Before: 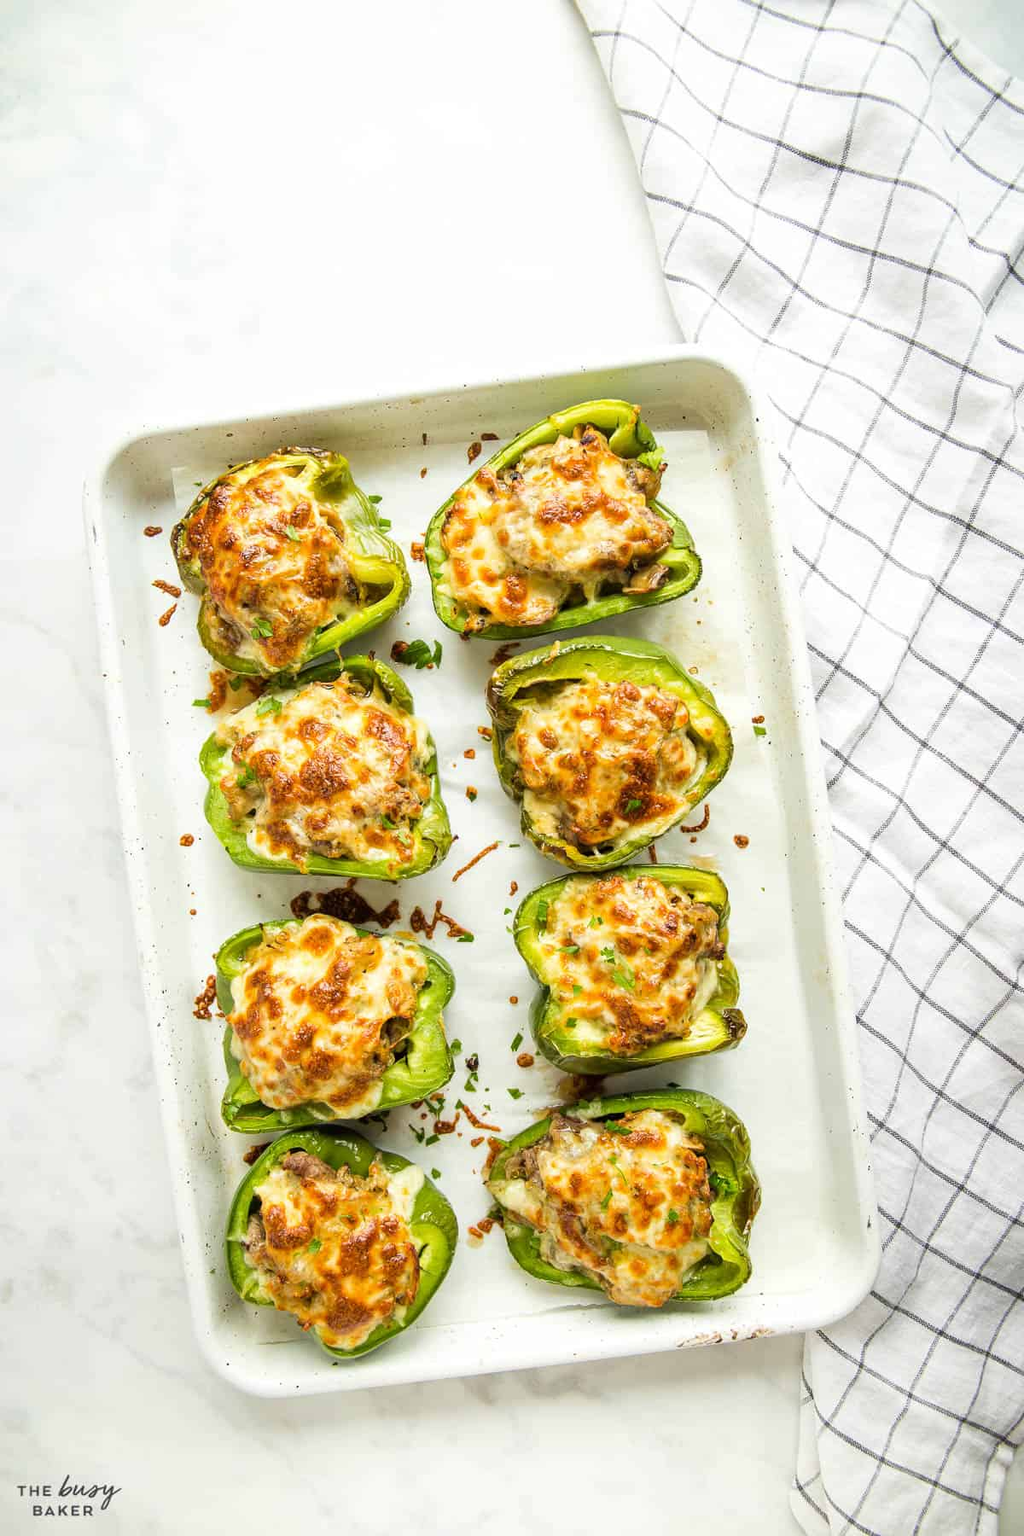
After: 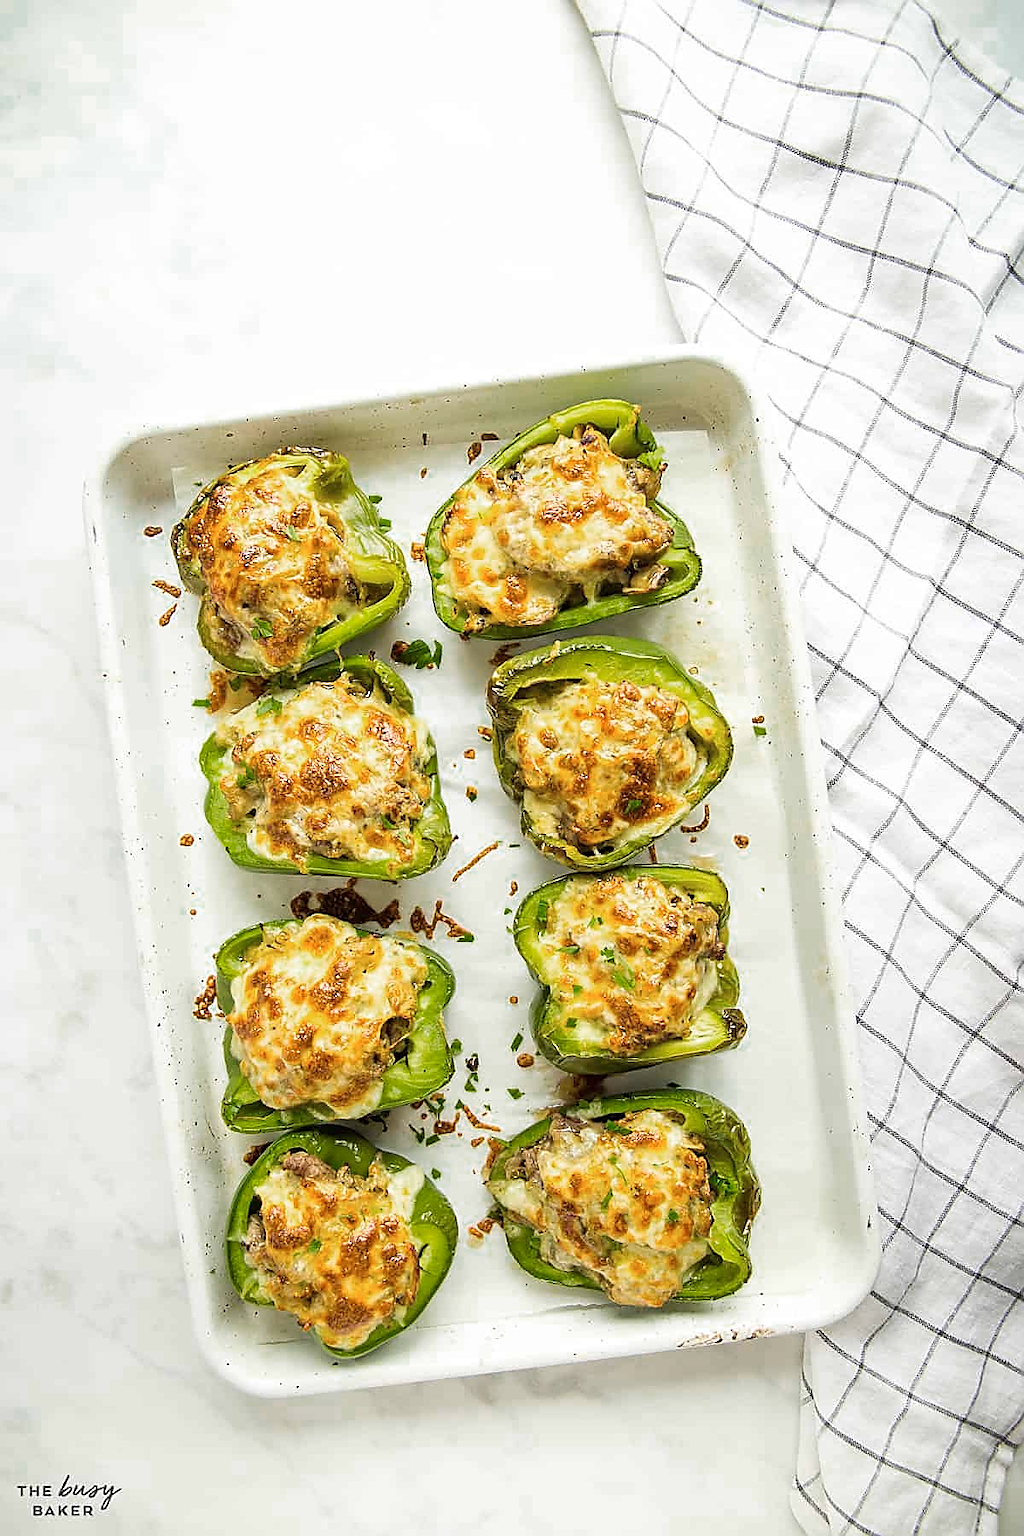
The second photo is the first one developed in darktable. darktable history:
sharpen: radius 1.4, amount 1.25, threshold 0.7
color zones: curves: ch0 [(0, 0.558) (0.143, 0.548) (0.286, 0.447) (0.429, 0.259) (0.571, 0.5) (0.714, 0.5) (0.857, 0.593) (1, 0.558)]; ch1 [(0, 0.543) (0.01, 0.544) (0.12, 0.492) (0.248, 0.458) (0.5, 0.534) (0.748, 0.5) (0.99, 0.469) (1, 0.543)]; ch2 [(0, 0.507) (0.143, 0.522) (0.286, 0.505) (0.429, 0.5) (0.571, 0.5) (0.714, 0.5) (0.857, 0.5) (1, 0.507)]
